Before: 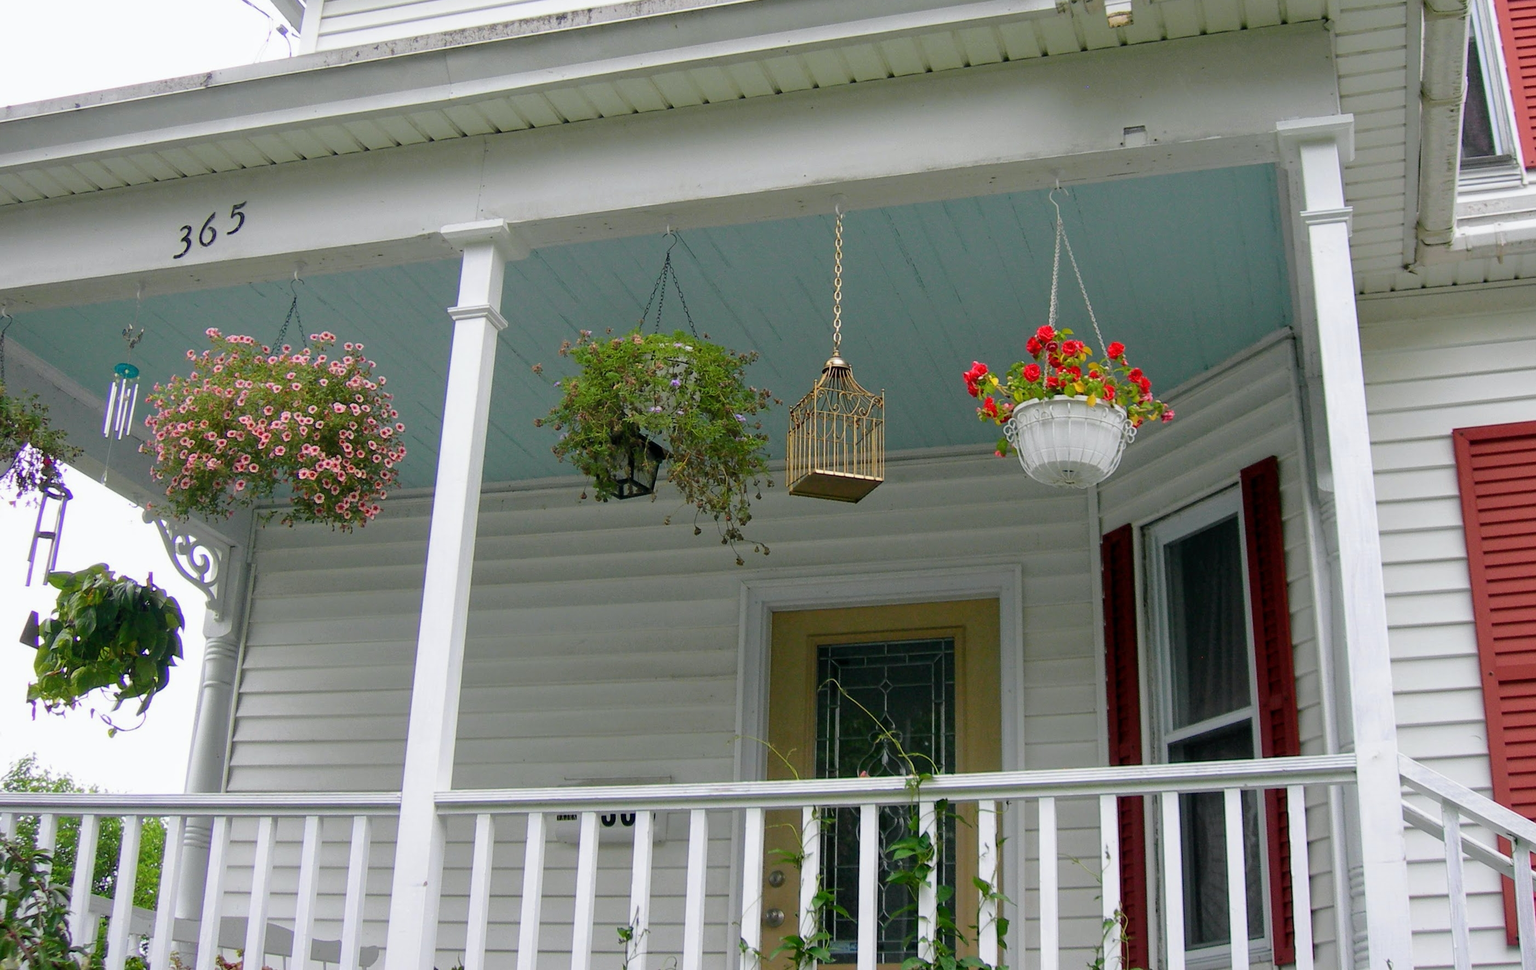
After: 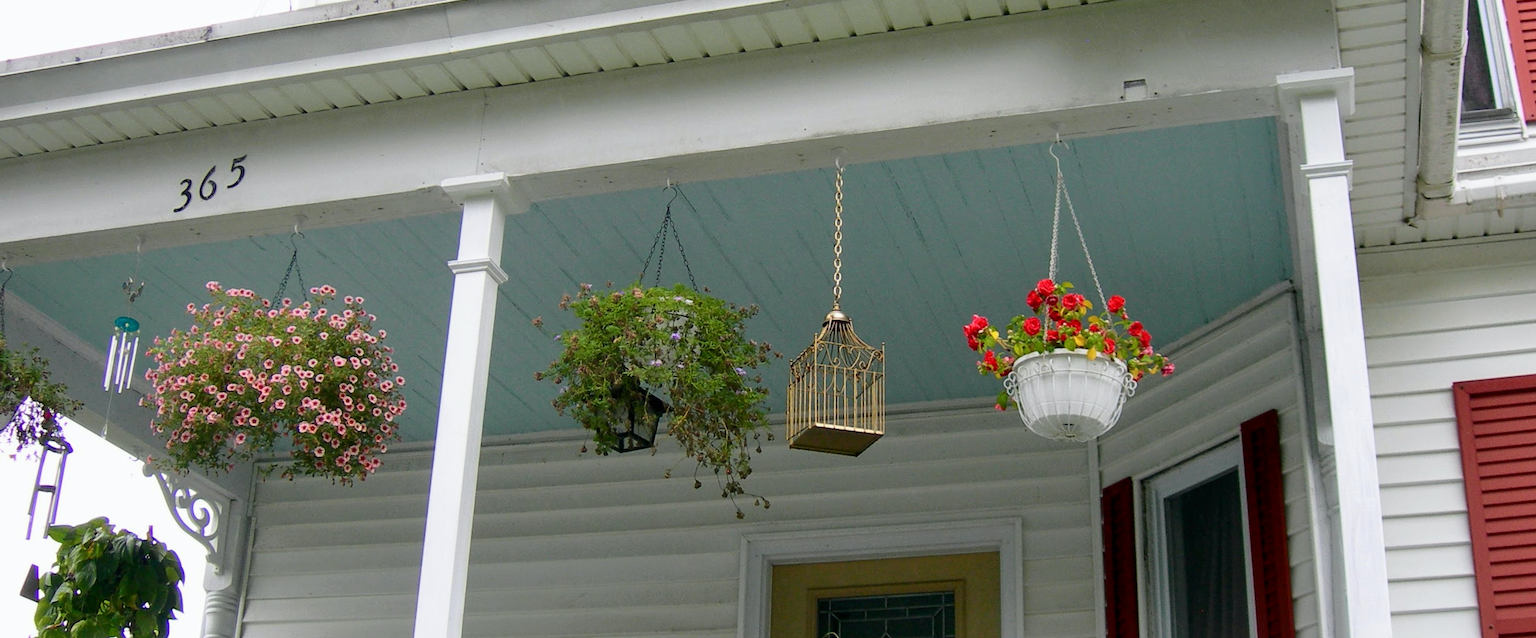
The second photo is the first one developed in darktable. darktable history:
contrast brightness saturation: contrast 0.142
crop and rotate: top 4.85%, bottom 29.276%
color calibration: illuminant same as pipeline (D50), adaptation XYZ, x 0.345, y 0.359, temperature 5008.2 K
